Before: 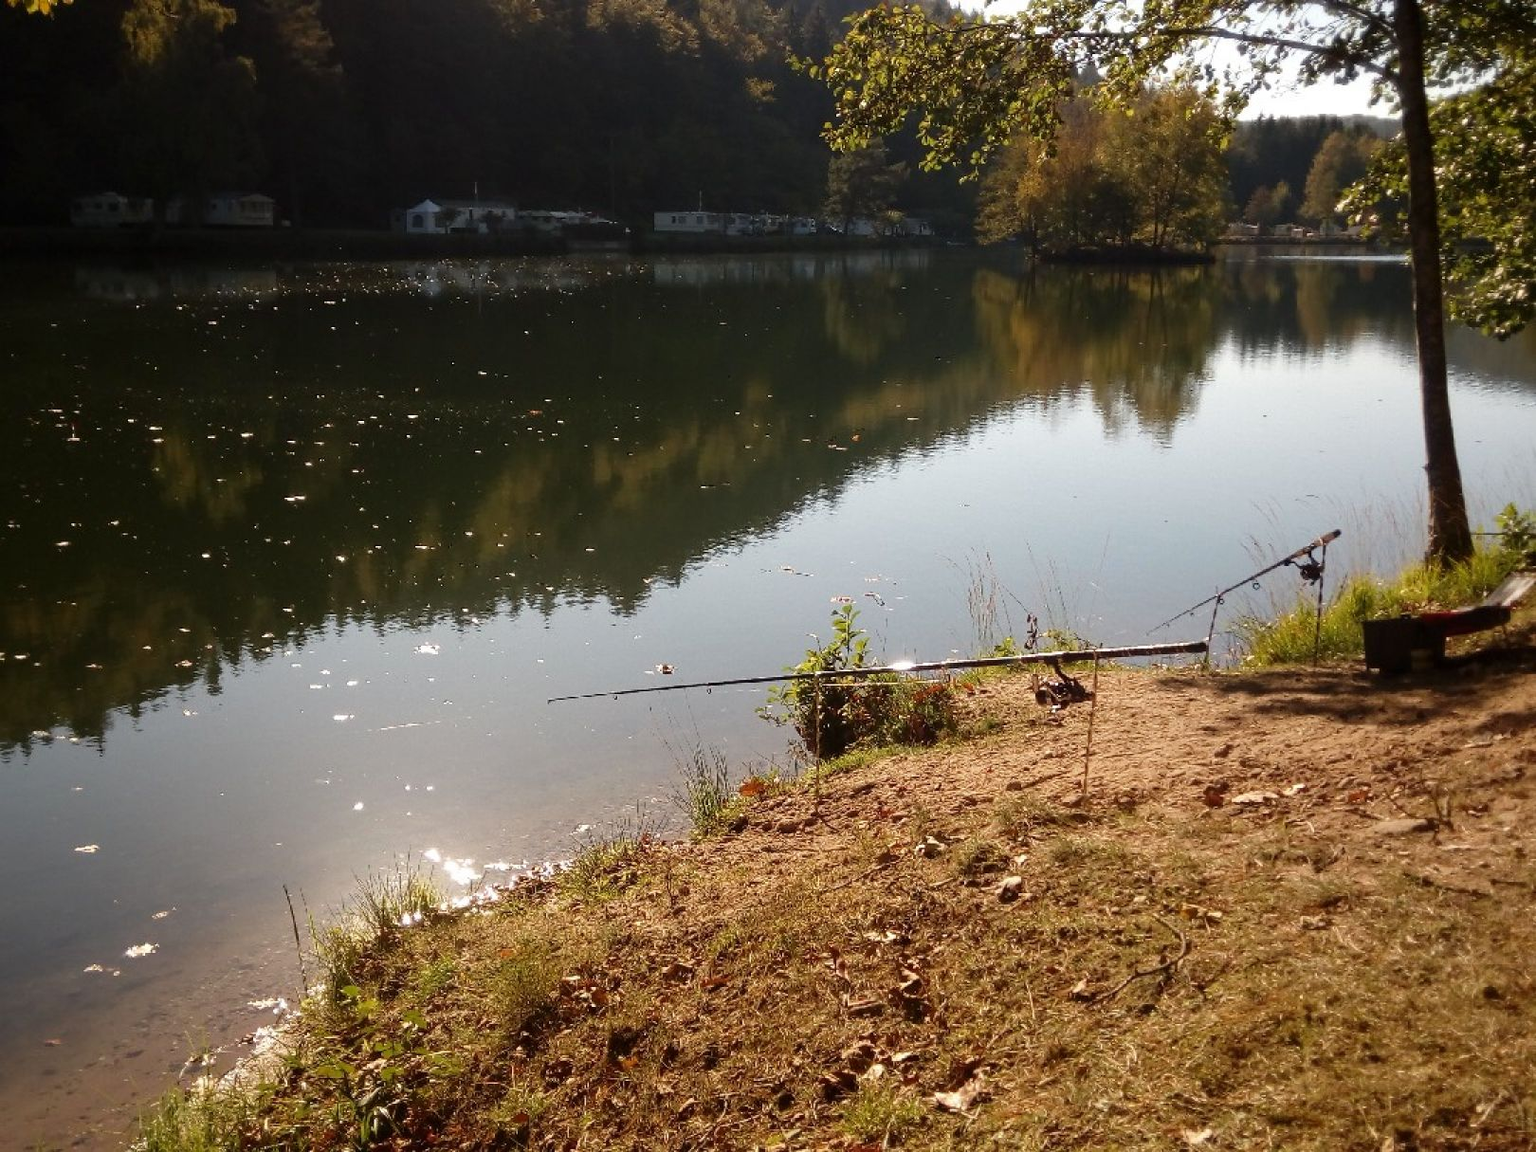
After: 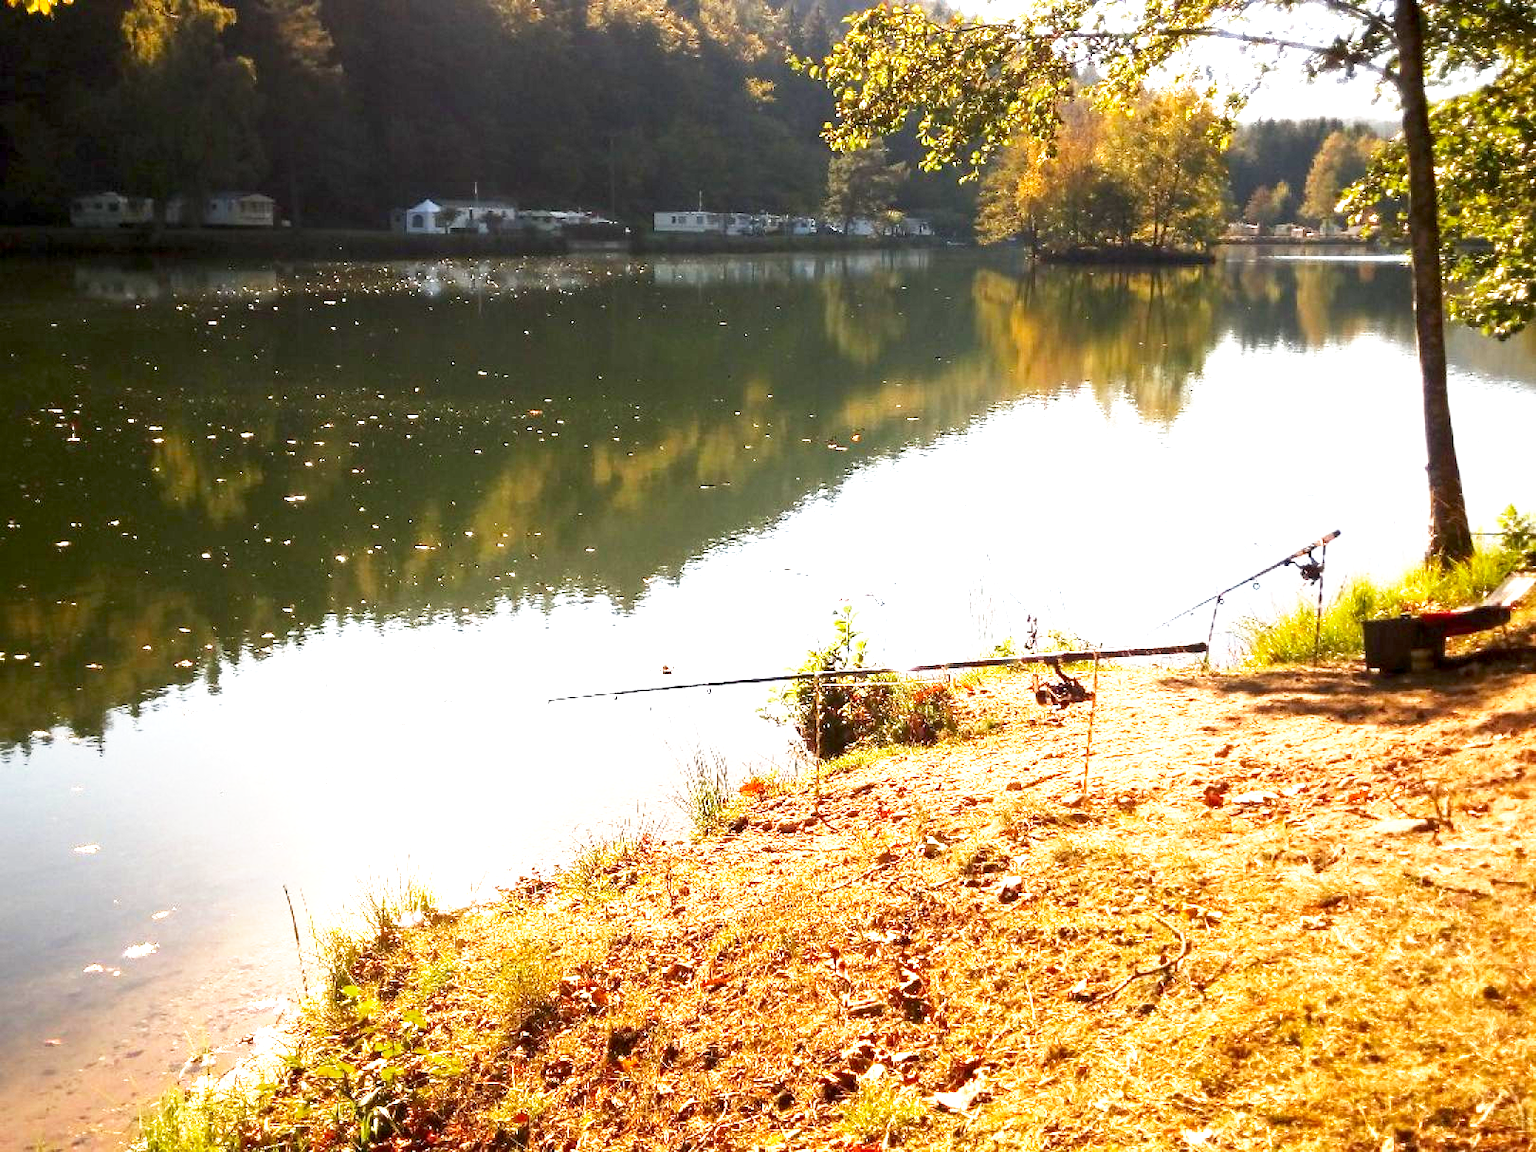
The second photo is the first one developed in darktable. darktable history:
base curve: curves: ch0 [(0, 0) (0.688, 0.865) (1, 1)], preserve colors none
exposure: black level correction 0.001, exposure 1.84 EV, compensate highlight preservation false
vibrance: vibrance 67%
